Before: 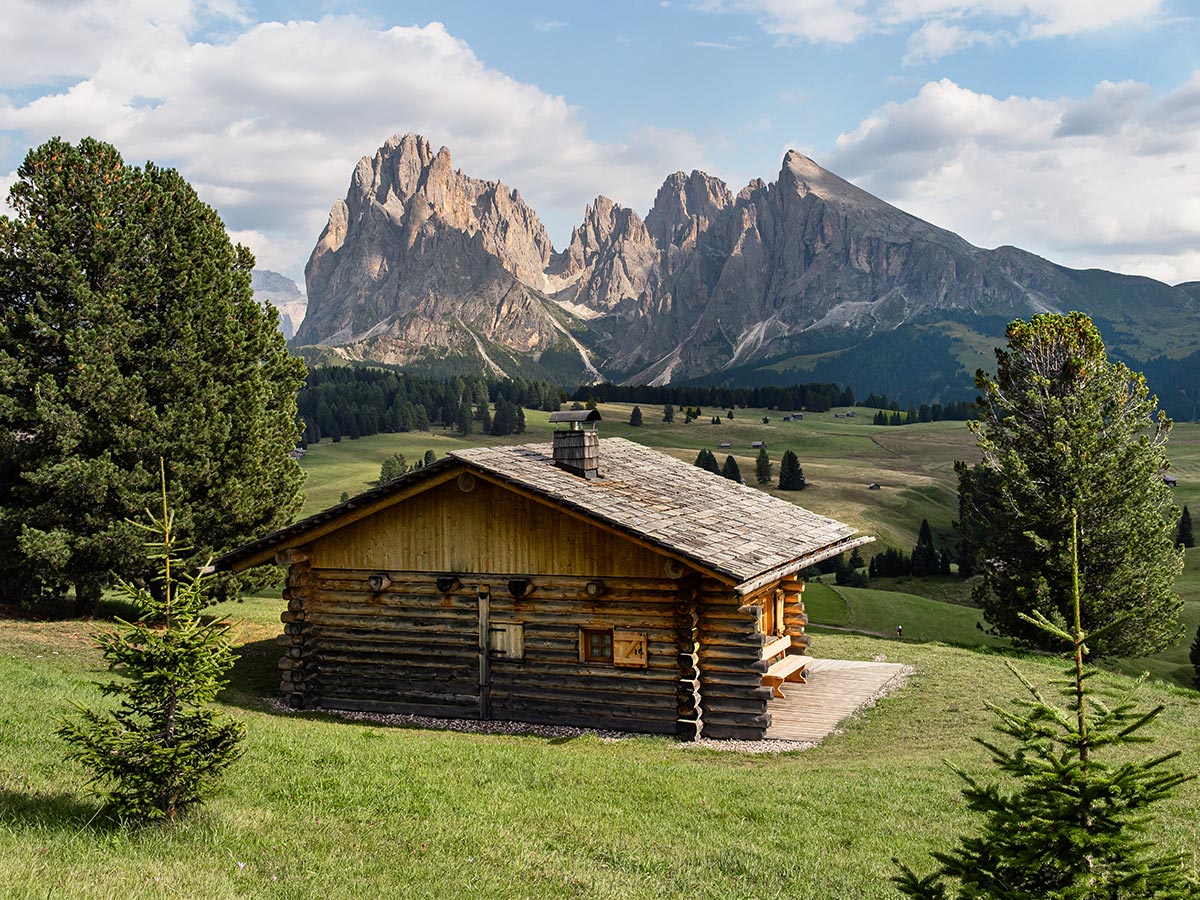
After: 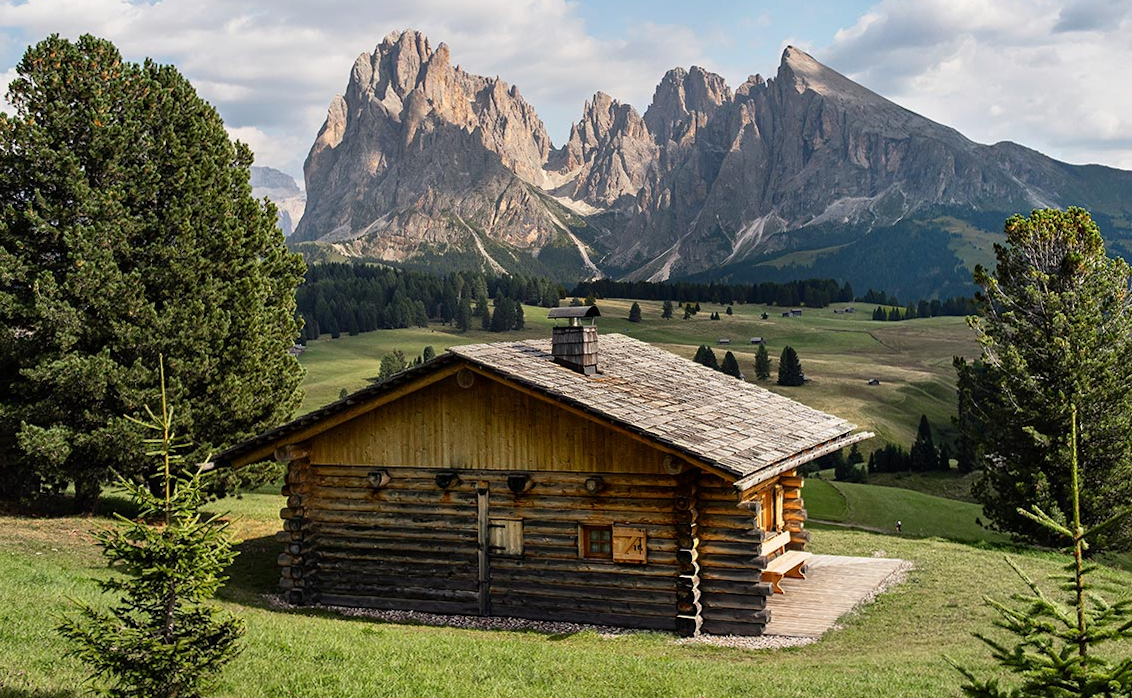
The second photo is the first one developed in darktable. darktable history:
crop and rotate: angle 0.079°, top 11.505%, right 5.468%, bottom 10.712%
